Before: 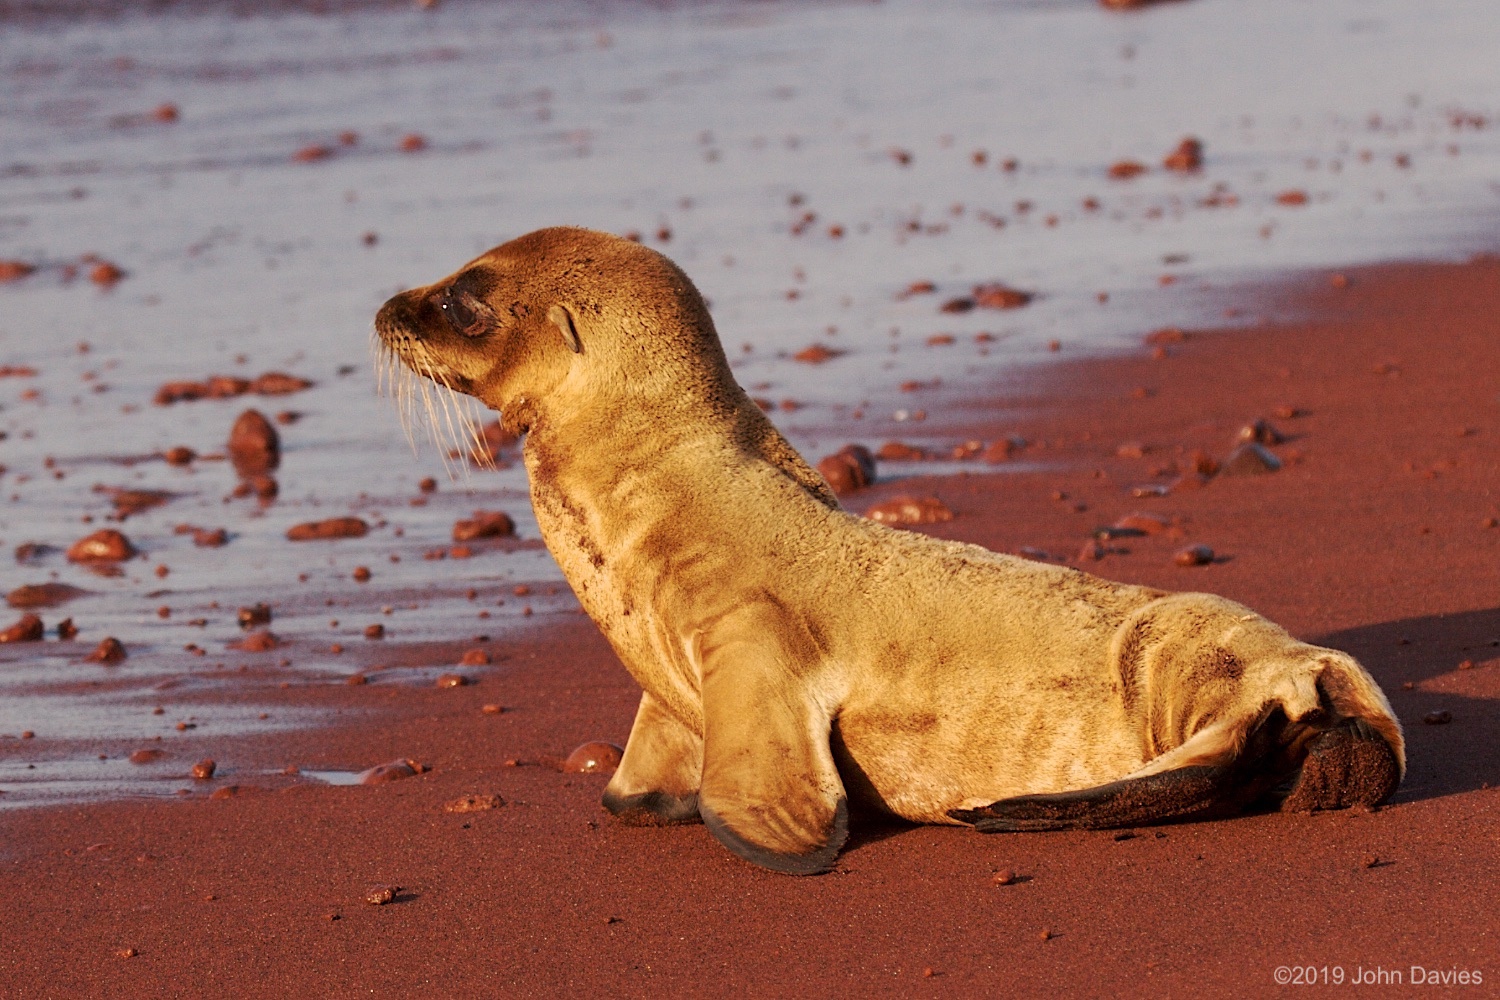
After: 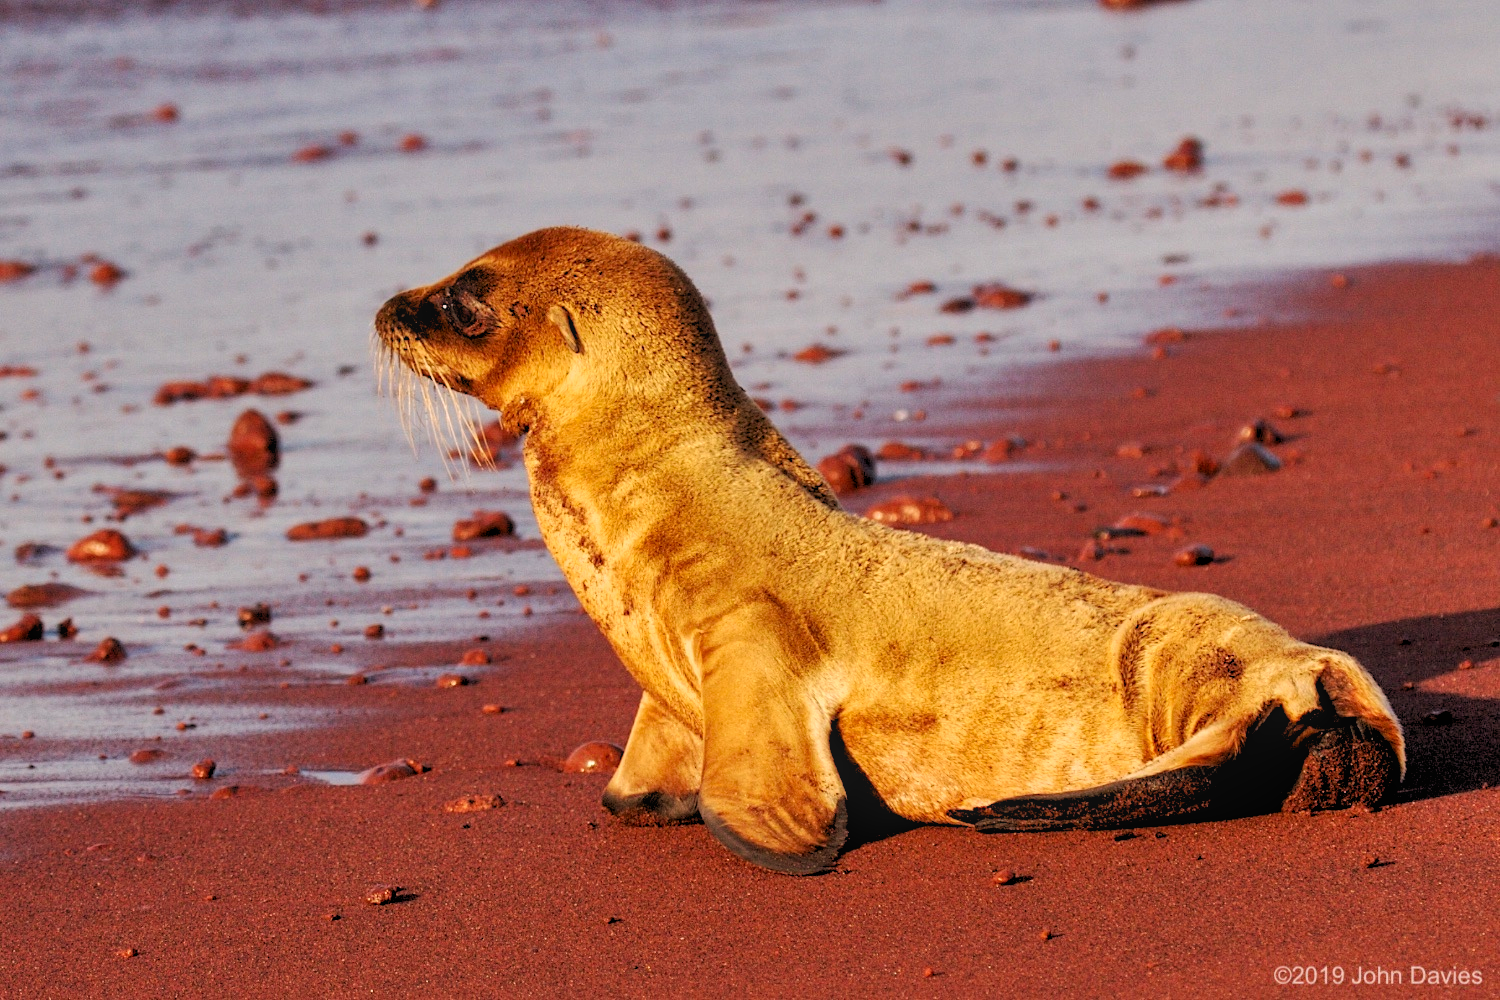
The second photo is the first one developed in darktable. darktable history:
rgb levels: levels [[0.013, 0.434, 0.89], [0, 0.5, 1], [0, 0.5, 1]]
shadows and highlights: low approximation 0.01, soften with gaussian
contrast brightness saturation: contrast 0.08, saturation 0.2
local contrast: detail 110%
